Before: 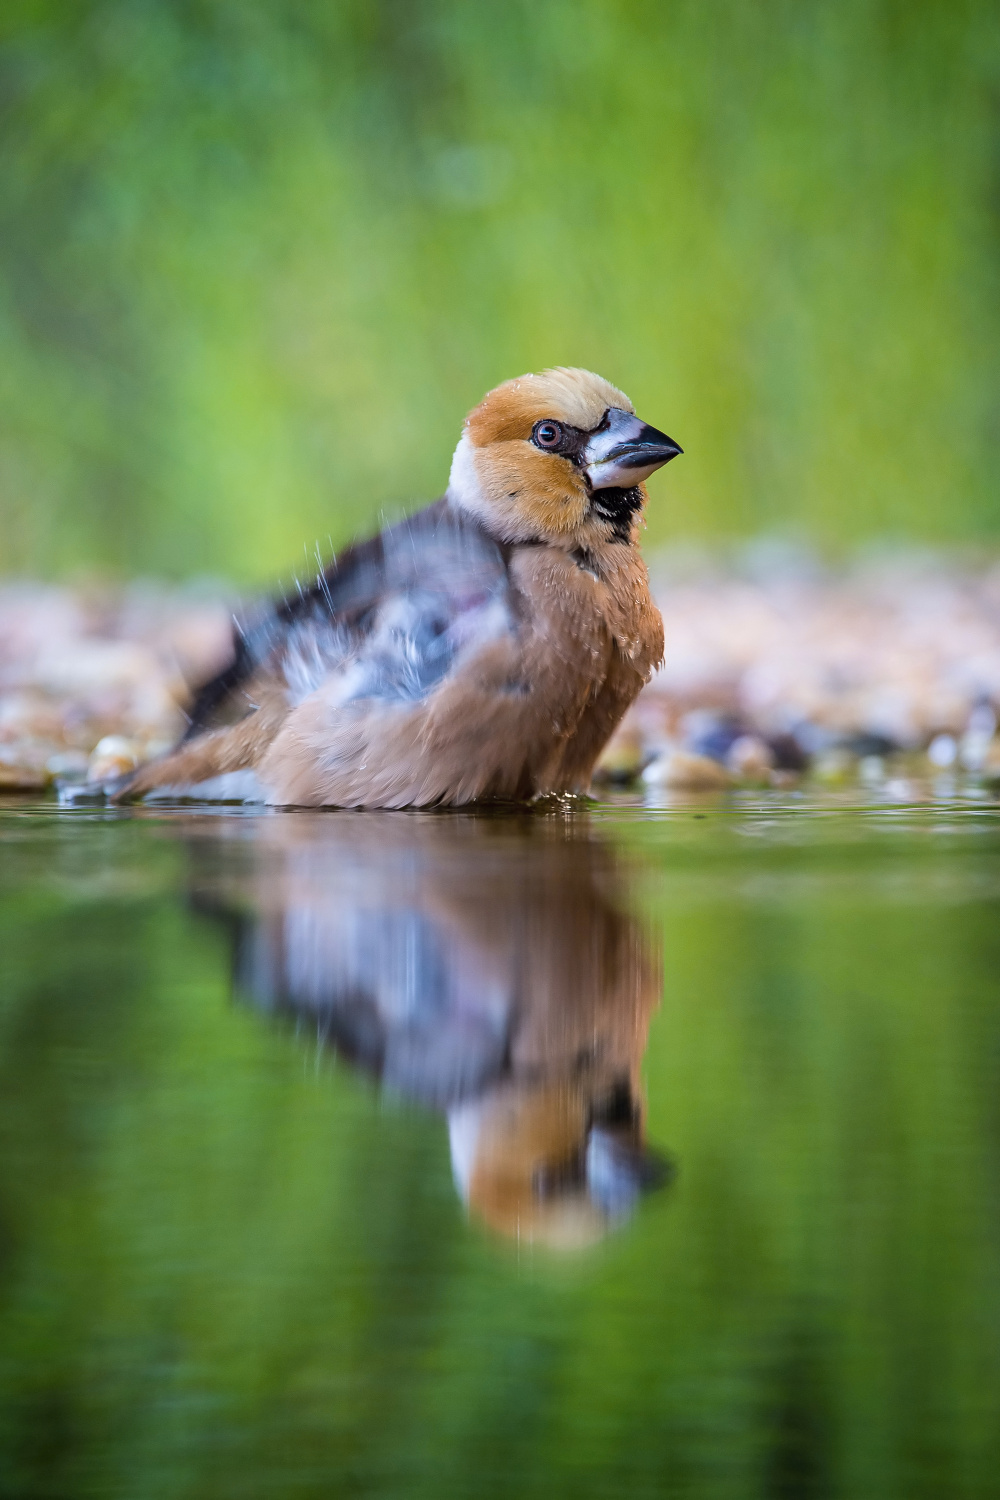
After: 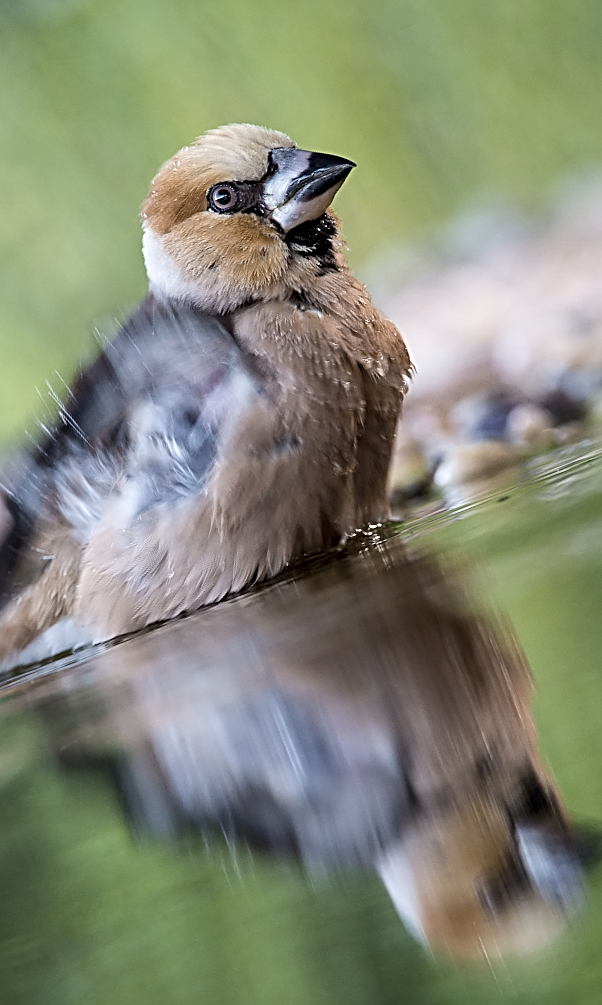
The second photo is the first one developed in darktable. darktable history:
contrast brightness saturation: contrast 0.102, saturation -0.375
shadows and highlights: shadows 51.83, highlights -28.77, soften with gaussian
sharpen: radius 2.621, amount 0.701
local contrast: highlights 100%, shadows 100%, detail 120%, midtone range 0.2
crop and rotate: angle 21.26°, left 6.795%, right 4.346%, bottom 1.077%
